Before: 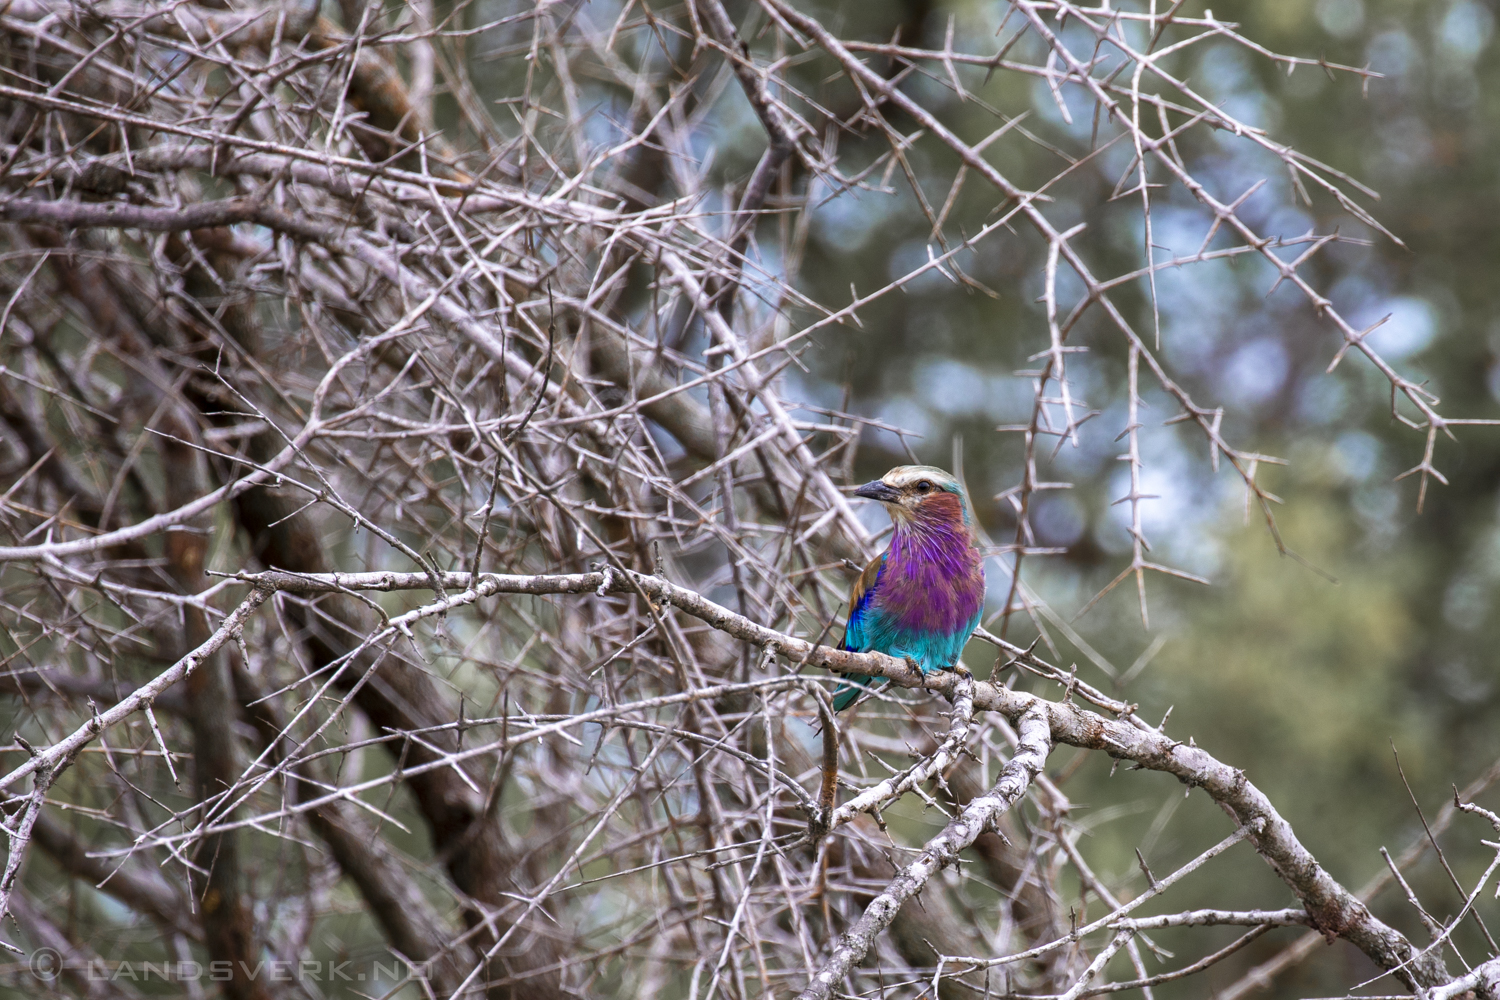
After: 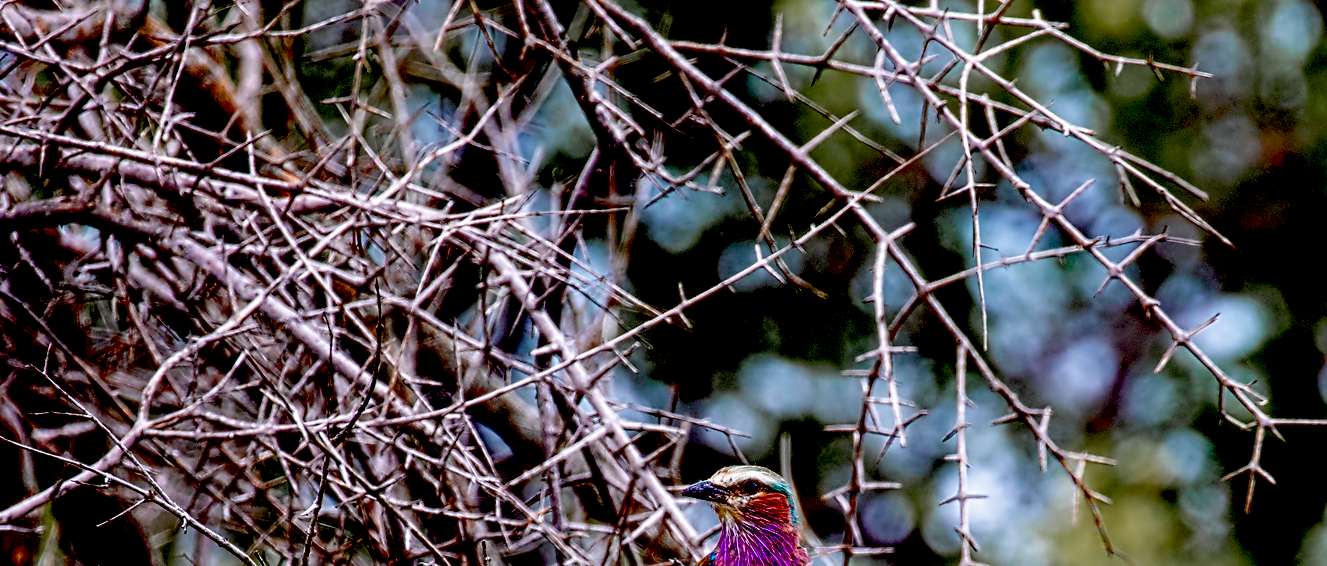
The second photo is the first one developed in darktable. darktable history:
crop and rotate: left 11.521%, bottom 43.303%
contrast equalizer: octaves 7, y [[0.5, 0.5, 0.5, 0.515, 0.749, 0.84], [0.5 ×6], [0.5 ×6], [0, 0, 0, 0.001, 0.067, 0.262], [0 ×6]]
exposure: black level correction 0.098, exposure -0.084 EV, compensate highlight preservation false
